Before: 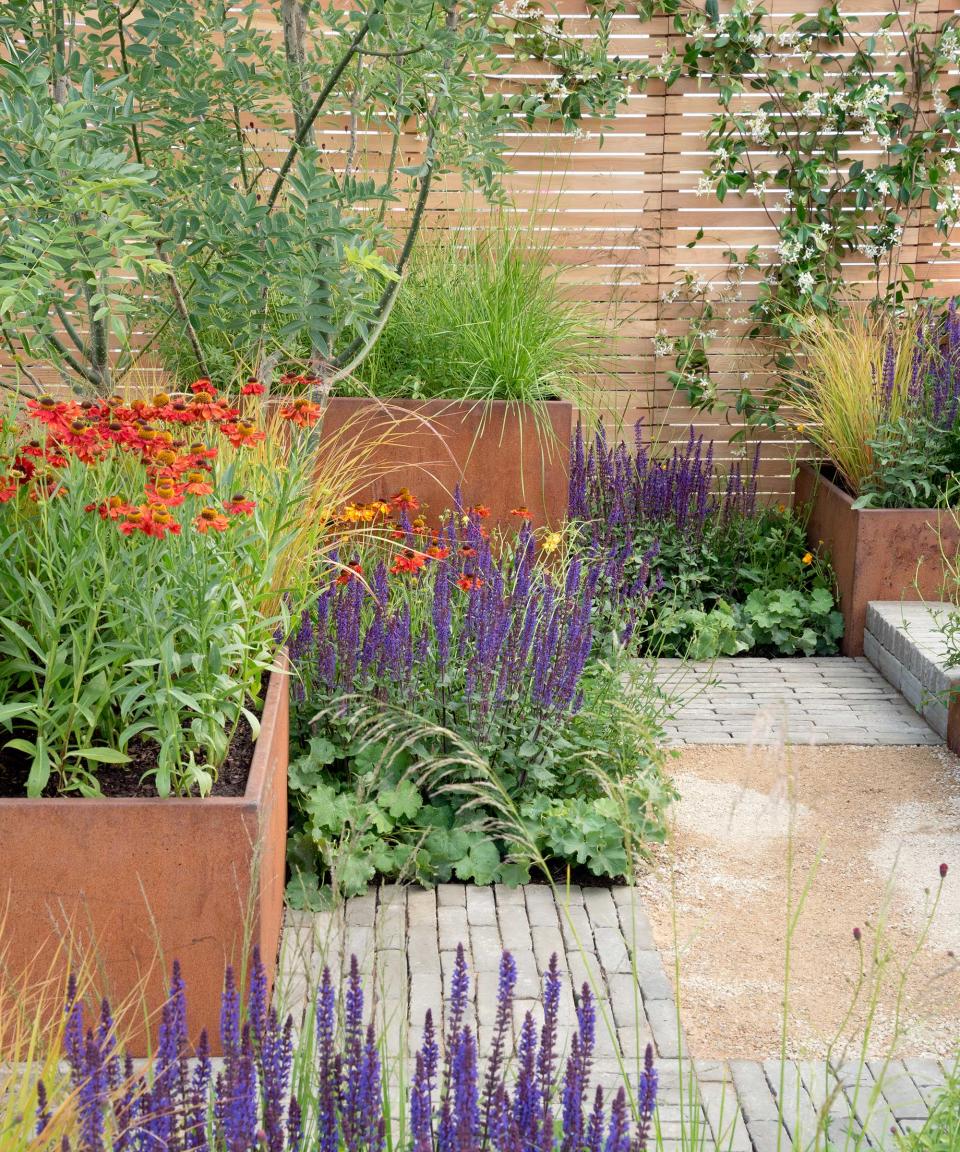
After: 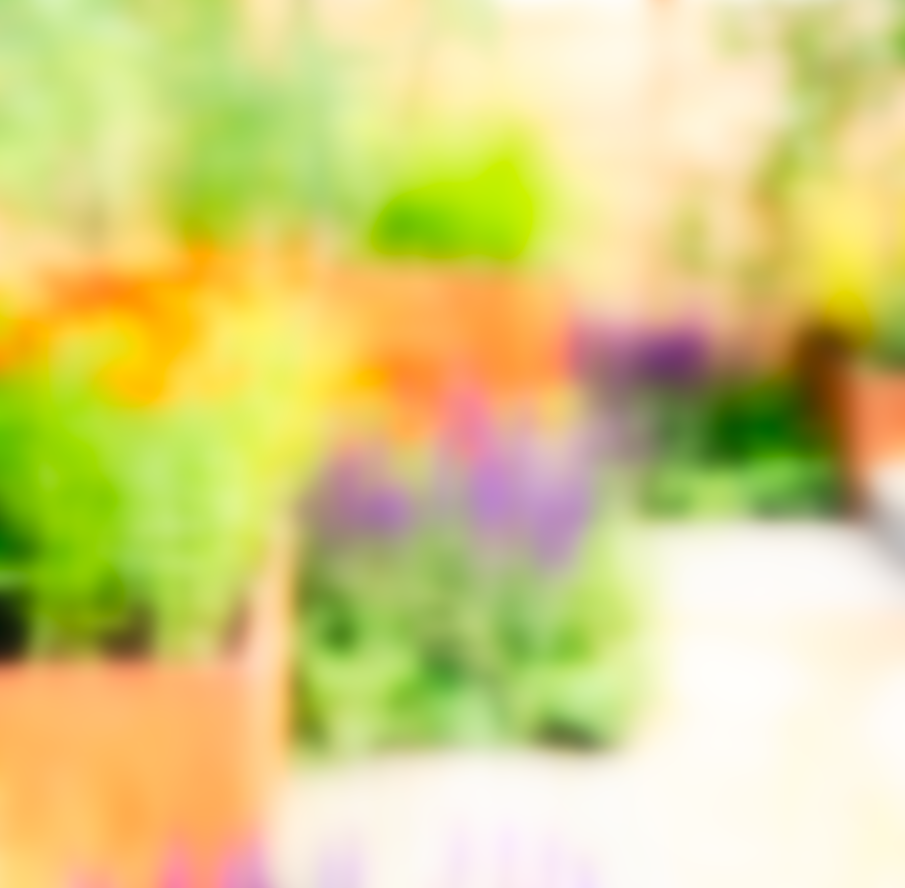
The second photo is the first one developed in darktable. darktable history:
crop and rotate: angle 0.03°, top 11.643%, right 5.651%, bottom 11.189%
white balance: red 0.988, blue 1.017
lowpass: radius 16, unbound 0
base curve: curves: ch0 [(0, 0) (0.007, 0.004) (0.027, 0.03) (0.046, 0.07) (0.207, 0.54) (0.442, 0.872) (0.673, 0.972) (1, 1)], preserve colors none
contrast brightness saturation: contrast 0.16, saturation 0.32
color balance: lift [1, 0.998, 1.001, 1.002], gamma [1, 1.02, 1, 0.98], gain [1, 1.02, 1.003, 0.98]
